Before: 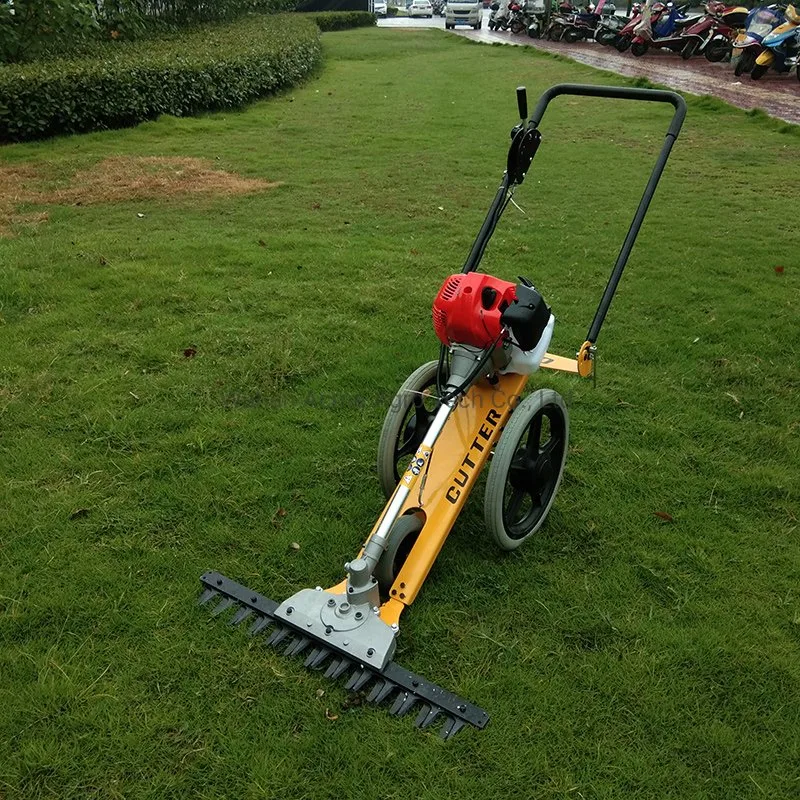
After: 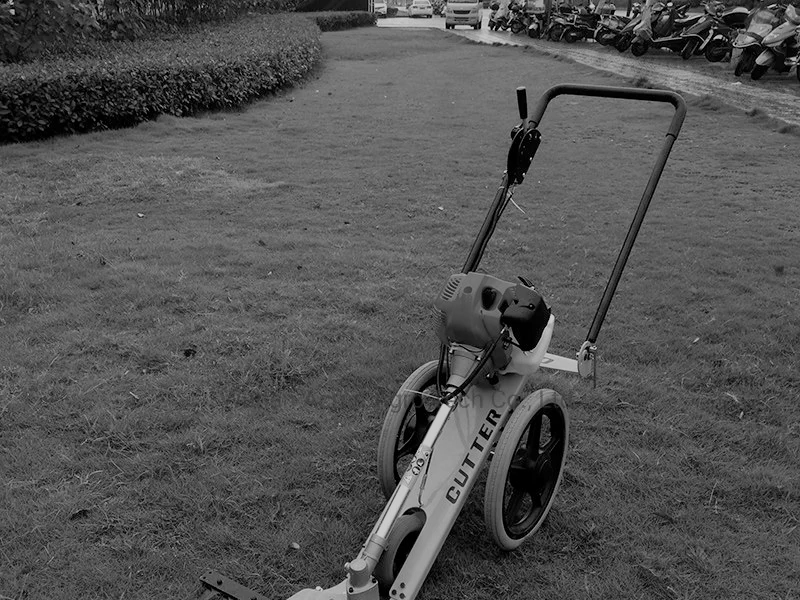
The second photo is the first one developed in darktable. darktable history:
filmic rgb: middle gray luminance 18.42%, black relative exposure -10.5 EV, white relative exposure 3.4 EV, threshold 6 EV, target black luminance 0%, hardness 6.03, latitude 99%, contrast 0.847, shadows ↔ highlights balance 0.505%, add noise in highlights 0, preserve chrominance max RGB, color science v3 (2019), use custom middle-gray values true, iterations of high-quality reconstruction 0, contrast in highlights soft, enable highlight reconstruction true
crop: bottom 24.967%
monochrome: a -71.75, b 75.82
color balance rgb: perceptual saturation grading › global saturation 30%, global vibrance 30%
